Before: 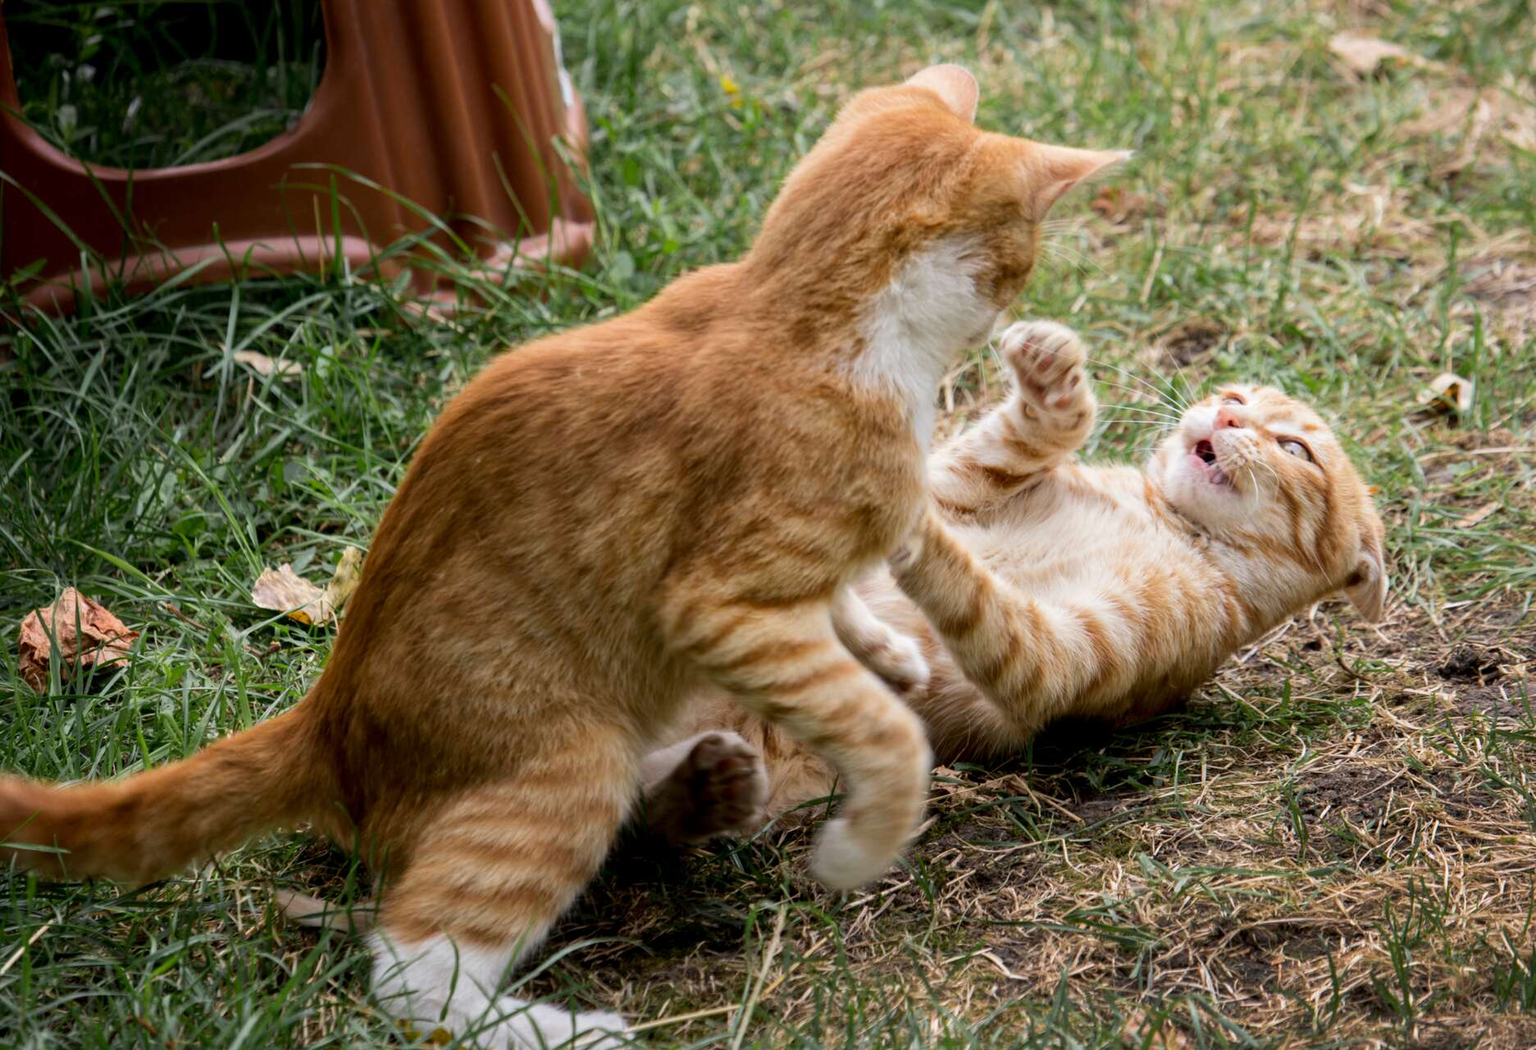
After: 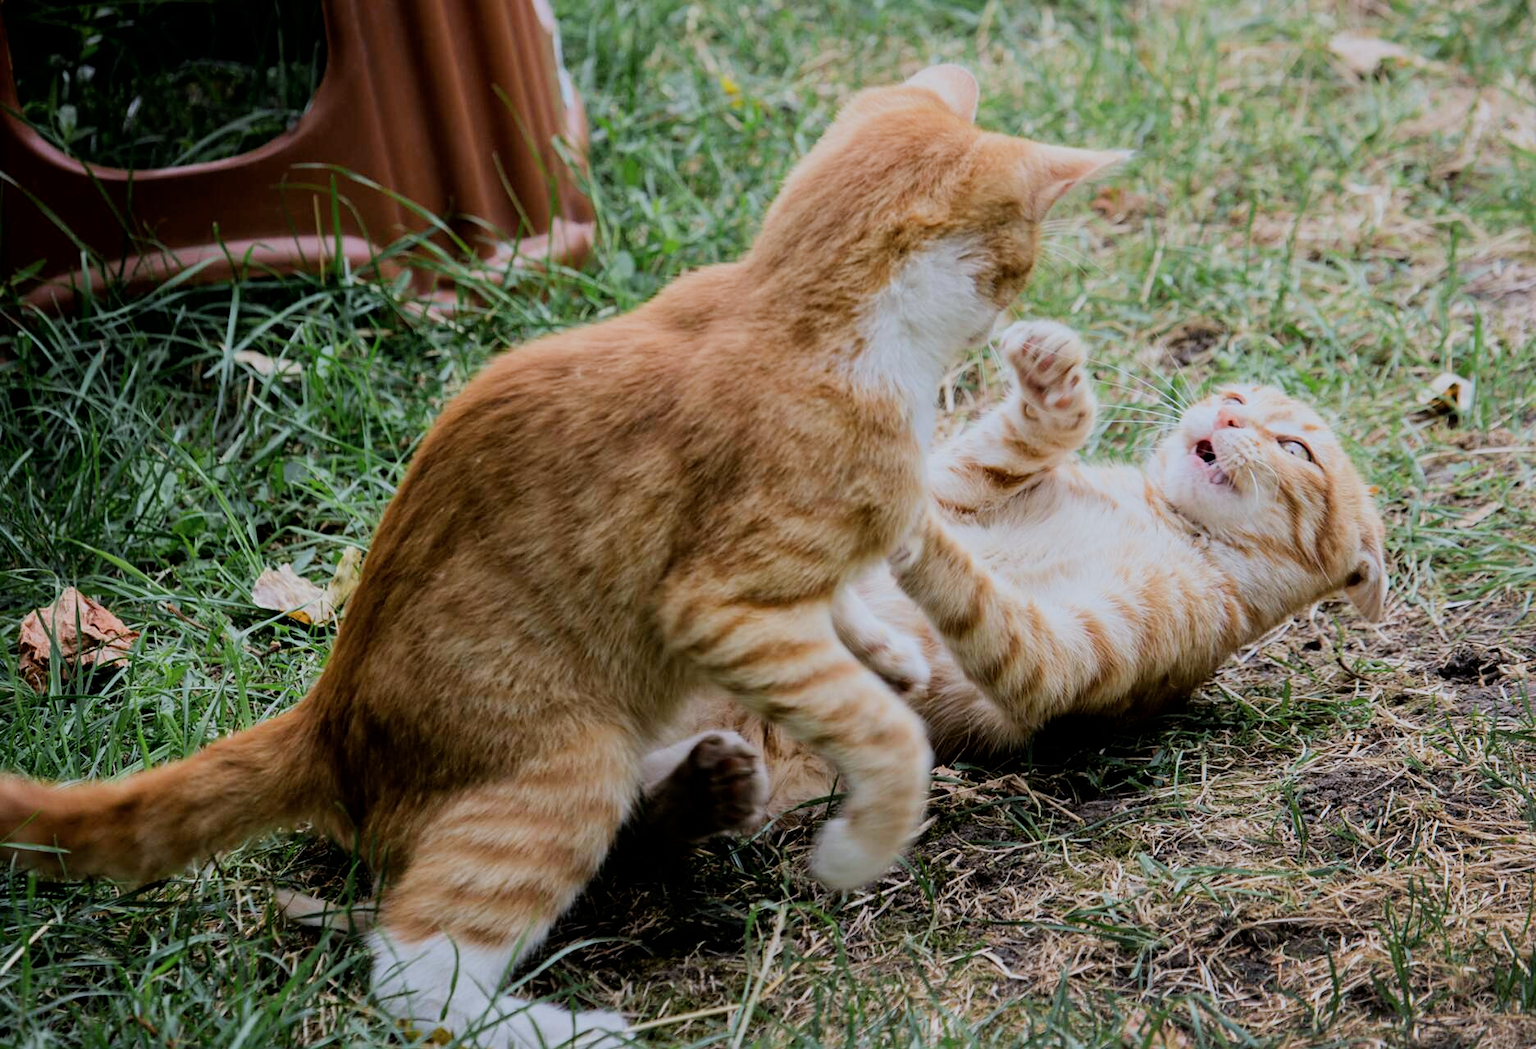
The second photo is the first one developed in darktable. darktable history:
color calibration: x 0.37, y 0.382, temperature 4316.69 K
levels: gray 59.34%
exposure: exposure 0.203 EV, compensate exposure bias true, compensate highlight preservation false
sharpen: amount 0.203
filmic rgb: black relative exposure -7.09 EV, white relative exposure 5.39 EV, hardness 3.02, iterations of high-quality reconstruction 0
